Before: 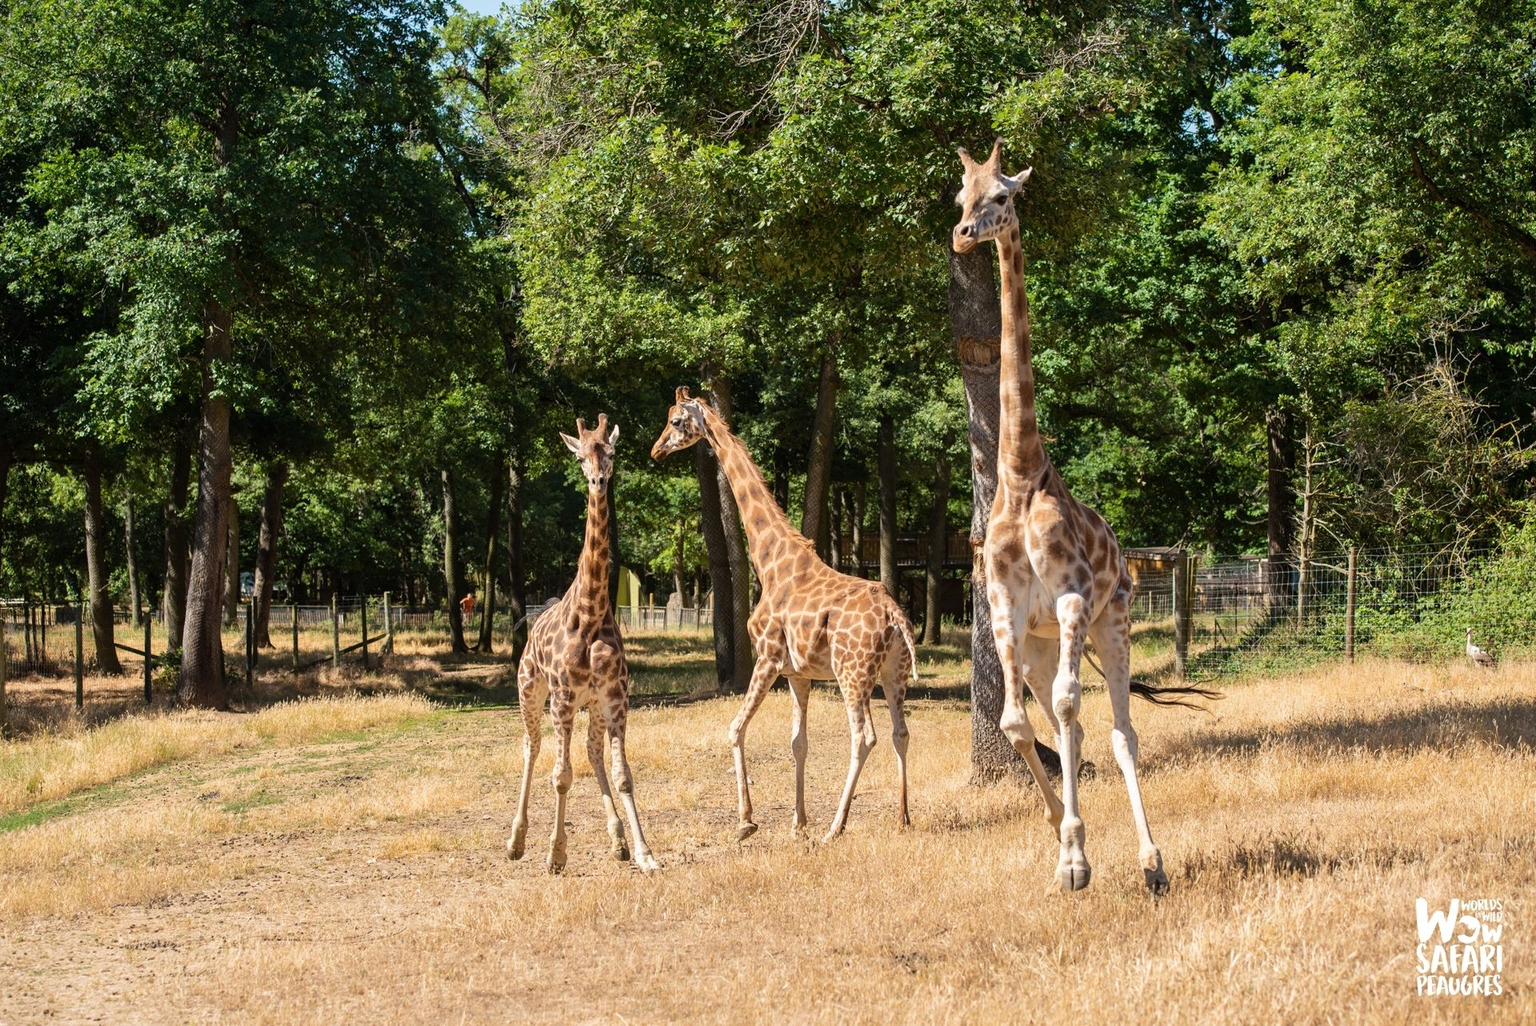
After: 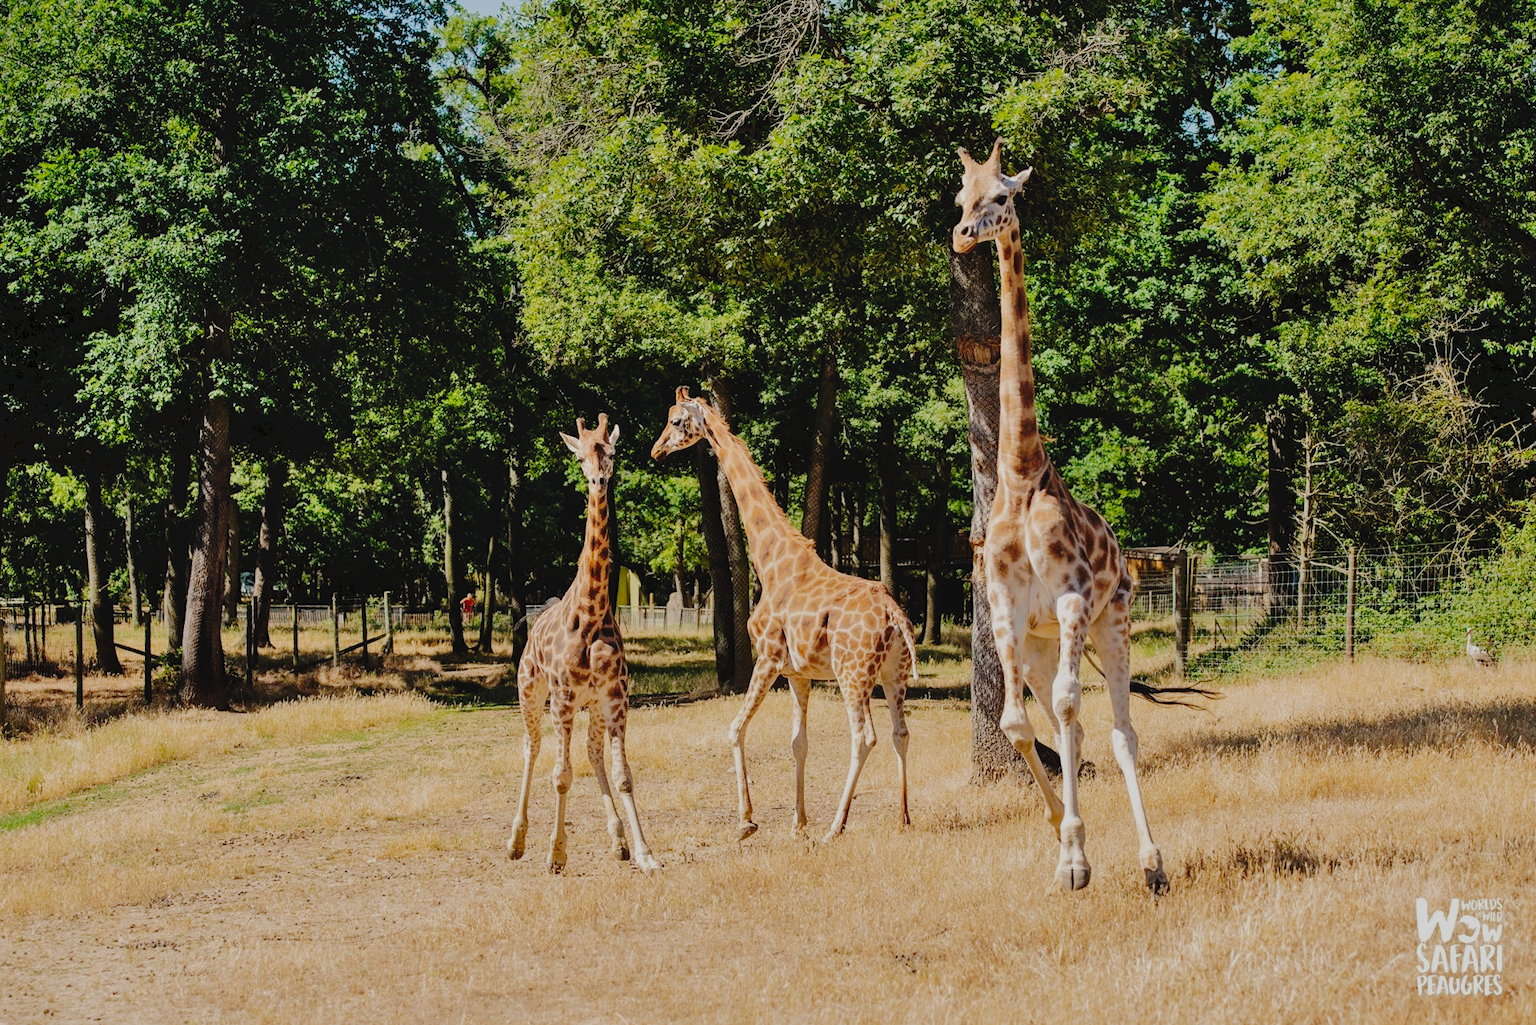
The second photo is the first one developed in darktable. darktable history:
shadows and highlights: shadows 37.27, highlights -28.18, soften with gaussian
filmic rgb: middle gray luminance 18.42%, black relative exposure -10.5 EV, white relative exposure 3.4 EV, threshold 6 EV, target black luminance 0%, hardness 6.03, latitude 99%, contrast 0.847, shadows ↔ highlights balance 0.505%, add noise in highlights 0, preserve chrominance max RGB, color science v3 (2019), use custom middle-gray values true, iterations of high-quality reconstruction 0, contrast in highlights soft, enable highlight reconstruction true
rgb curve: curves: ch0 [(0, 0) (0.175, 0.154) (0.785, 0.663) (1, 1)]
tone curve: curves: ch0 [(0, 0) (0.003, 0.041) (0.011, 0.042) (0.025, 0.041) (0.044, 0.043) (0.069, 0.048) (0.1, 0.059) (0.136, 0.079) (0.177, 0.107) (0.224, 0.152) (0.277, 0.235) (0.335, 0.331) (0.399, 0.427) (0.468, 0.512) (0.543, 0.595) (0.623, 0.668) (0.709, 0.736) (0.801, 0.813) (0.898, 0.891) (1, 1)], preserve colors none
